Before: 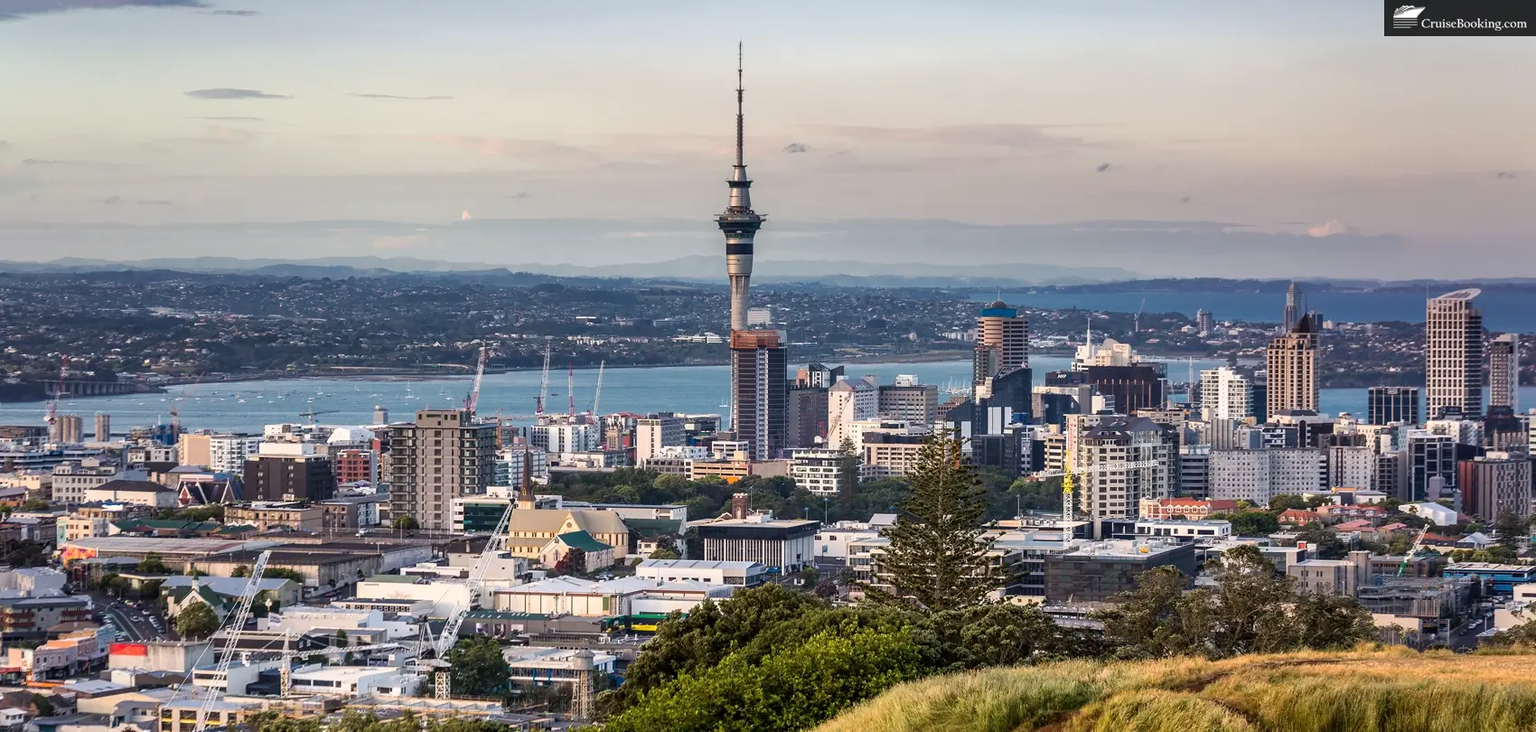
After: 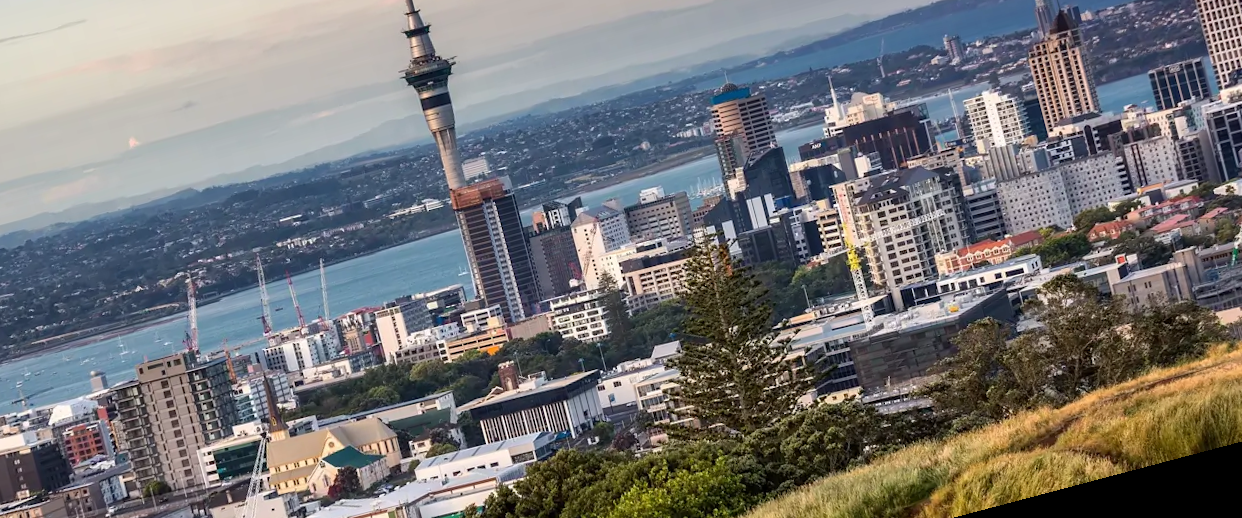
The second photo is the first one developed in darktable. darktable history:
rotate and perspective: rotation -14.8°, crop left 0.1, crop right 0.903, crop top 0.25, crop bottom 0.748
crop: left 16.315%, top 14.246%
